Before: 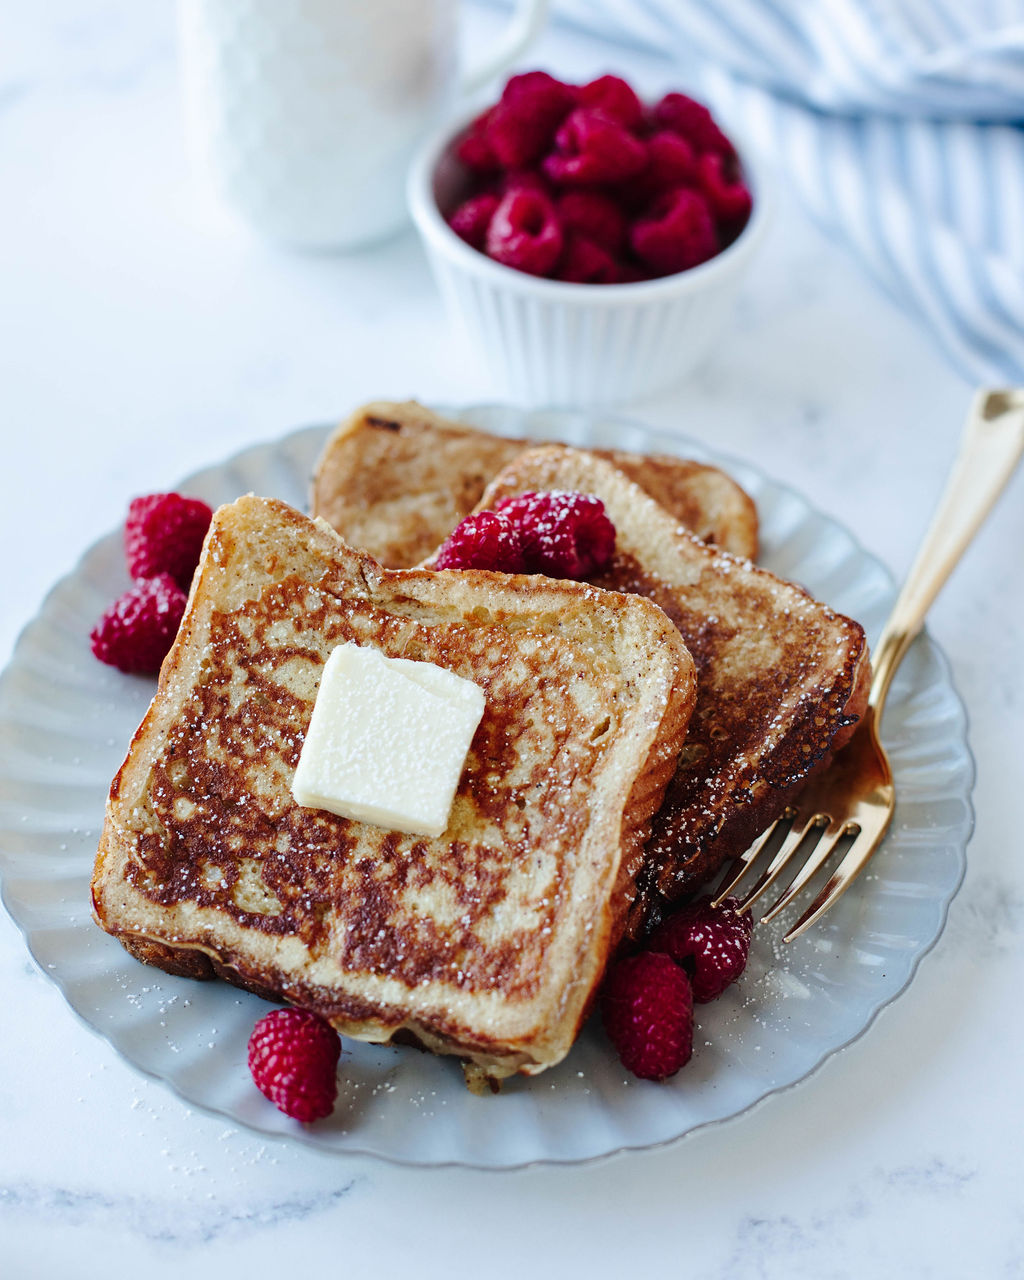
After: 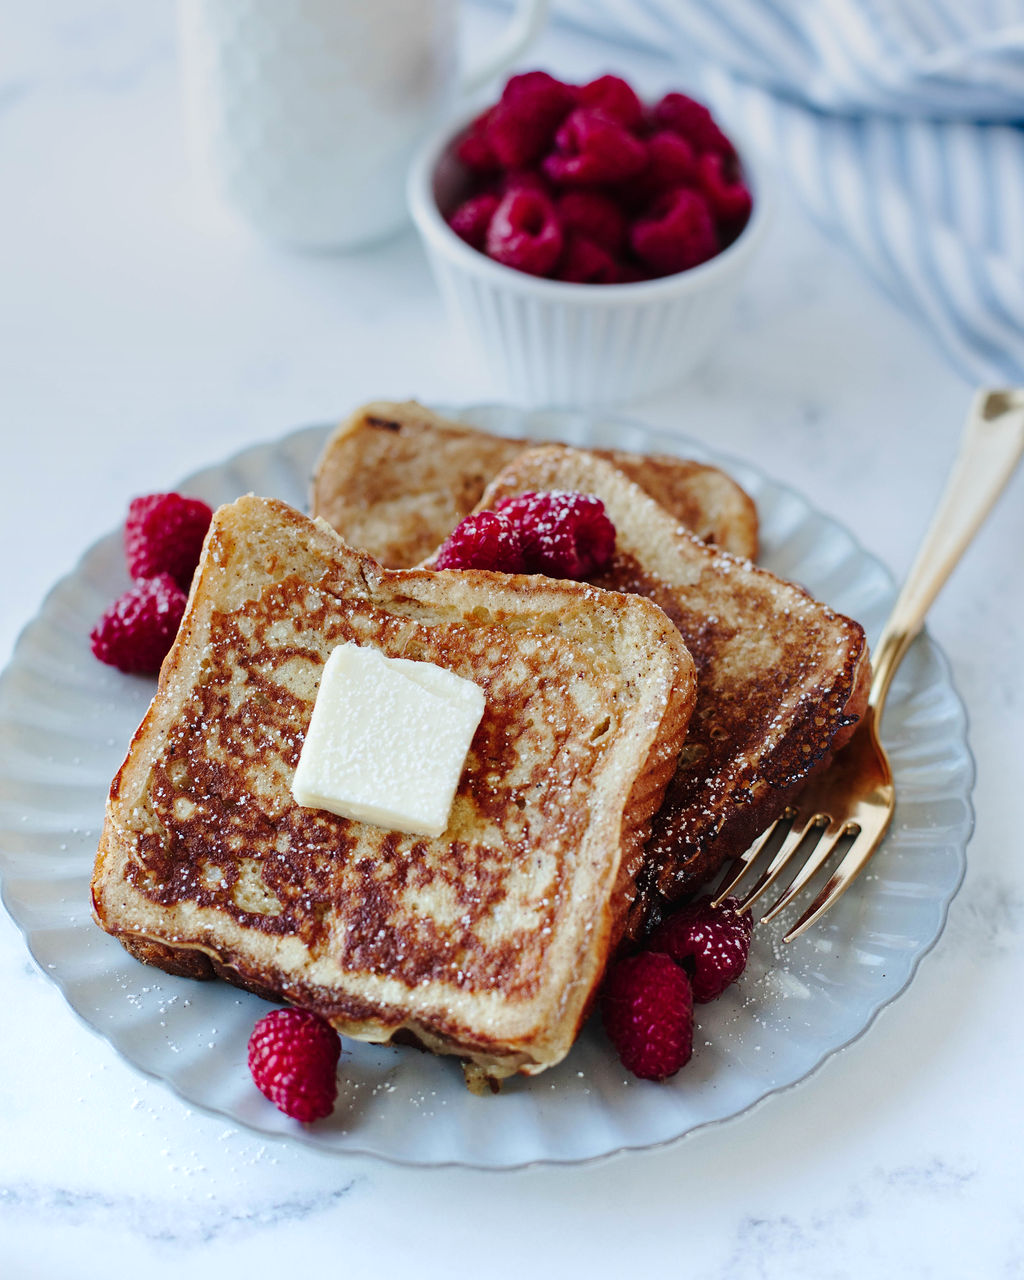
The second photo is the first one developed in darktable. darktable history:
graduated density: rotation -0.352°, offset 57.64
exposure: exposure 0.236 EV, compensate highlight preservation false
